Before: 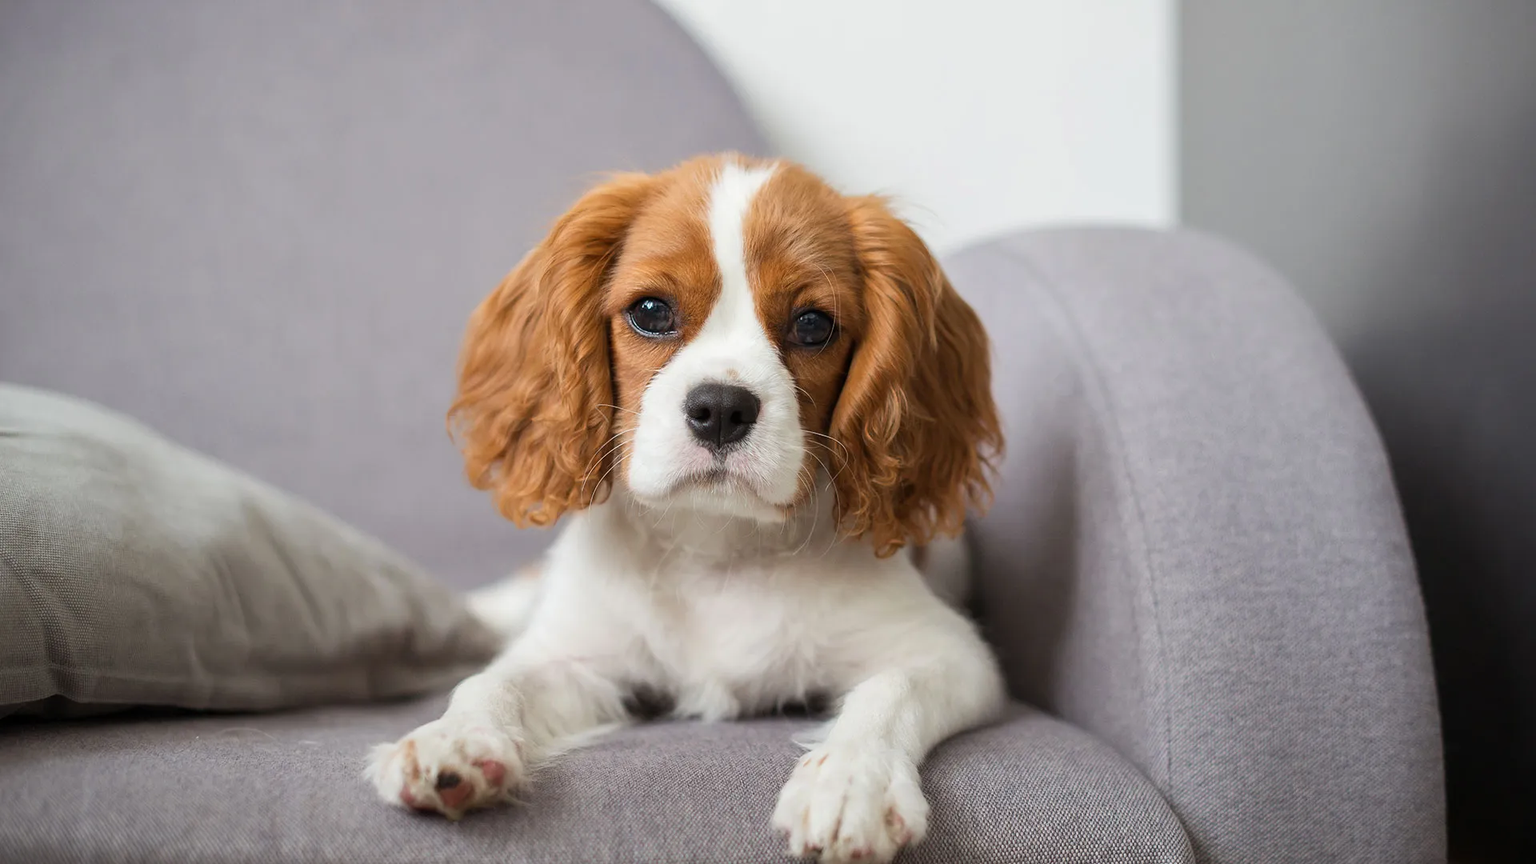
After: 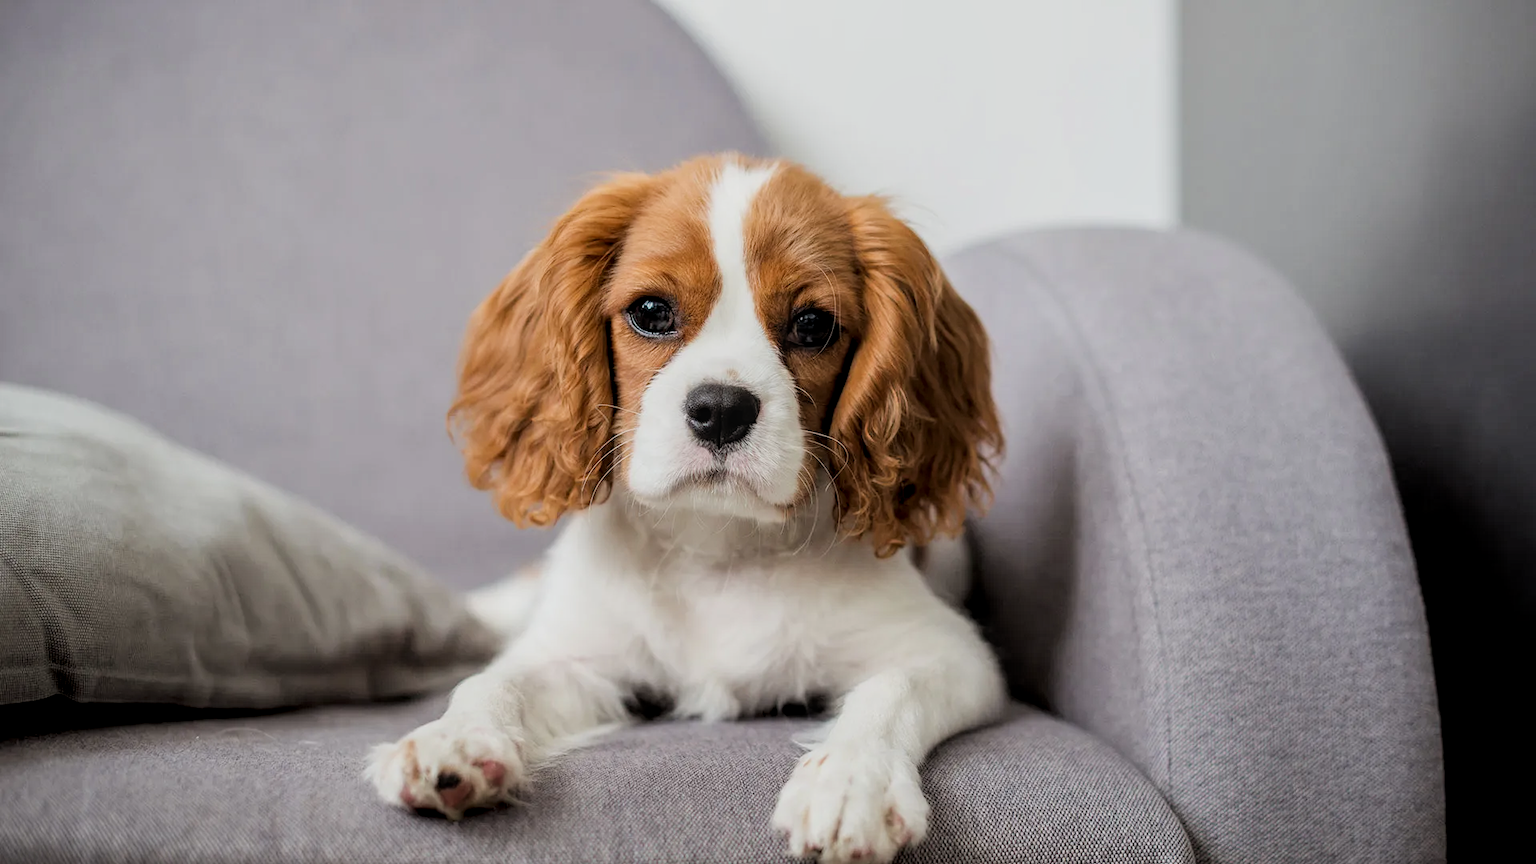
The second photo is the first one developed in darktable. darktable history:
filmic rgb: black relative exposure -7.73 EV, white relative exposure 4.36 EV, hardness 3.75, latitude 49.29%, contrast 1.1
local contrast: on, module defaults
